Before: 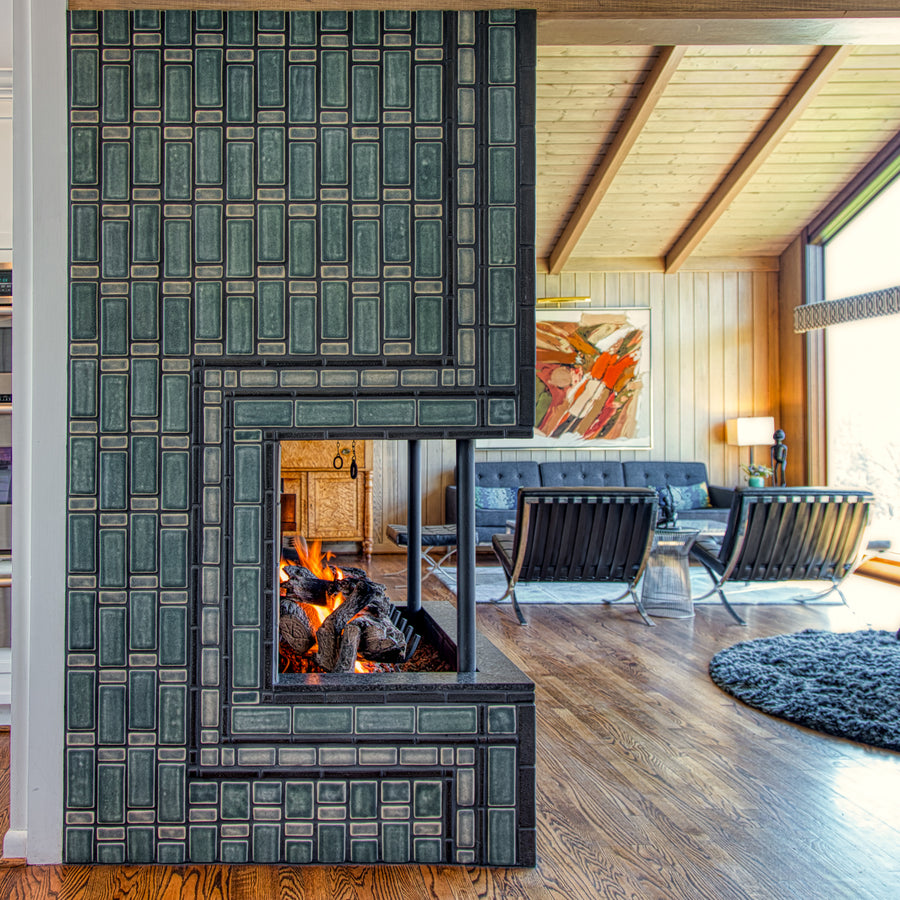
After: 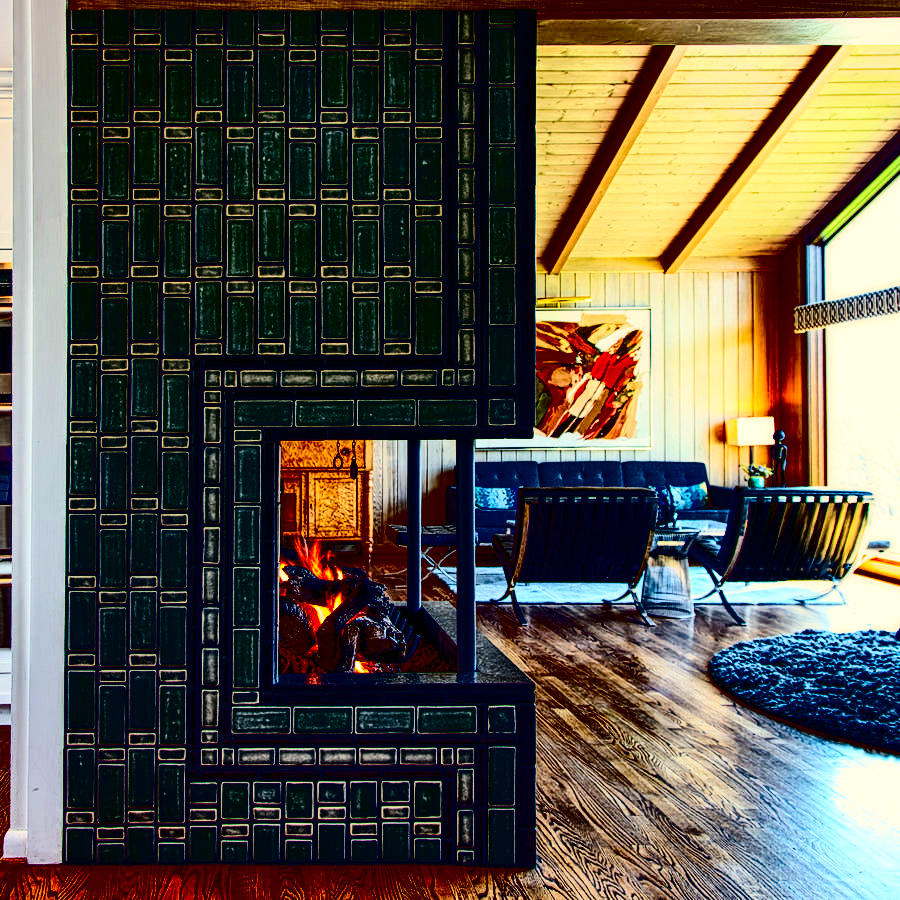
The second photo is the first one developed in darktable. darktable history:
rotate and perspective: crop left 0, crop top 0
contrast brightness saturation: contrast 0.77, brightness -1, saturation 1
